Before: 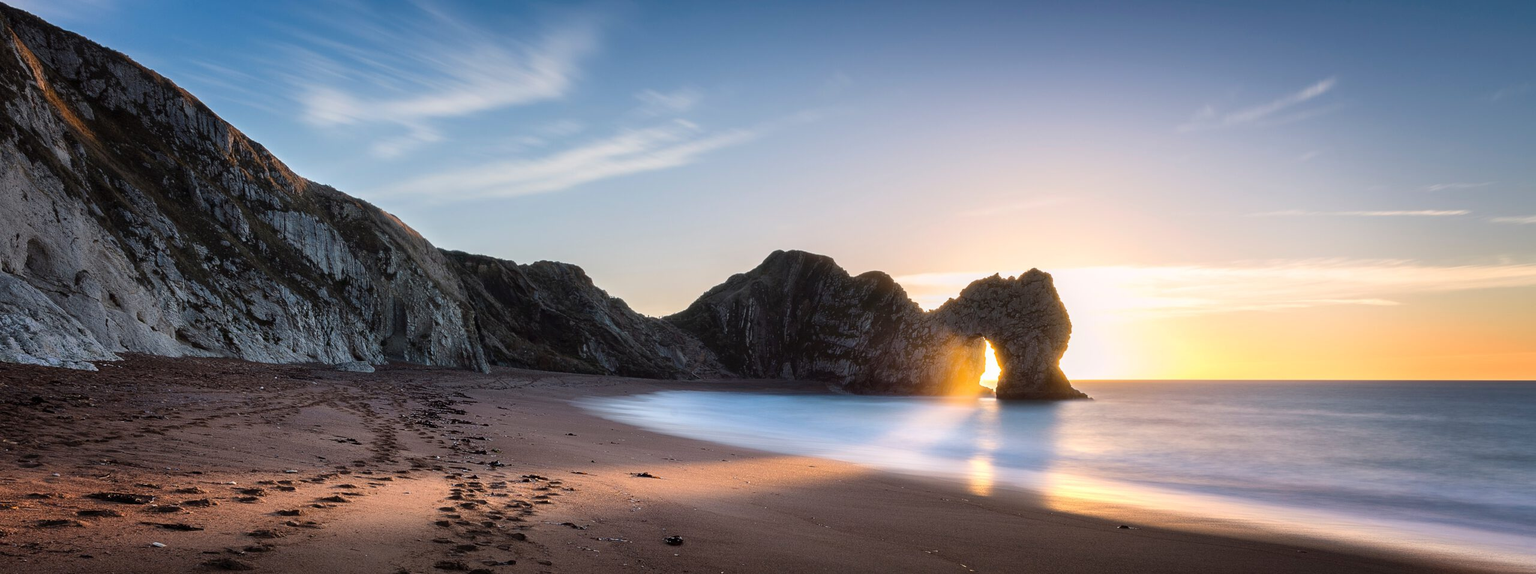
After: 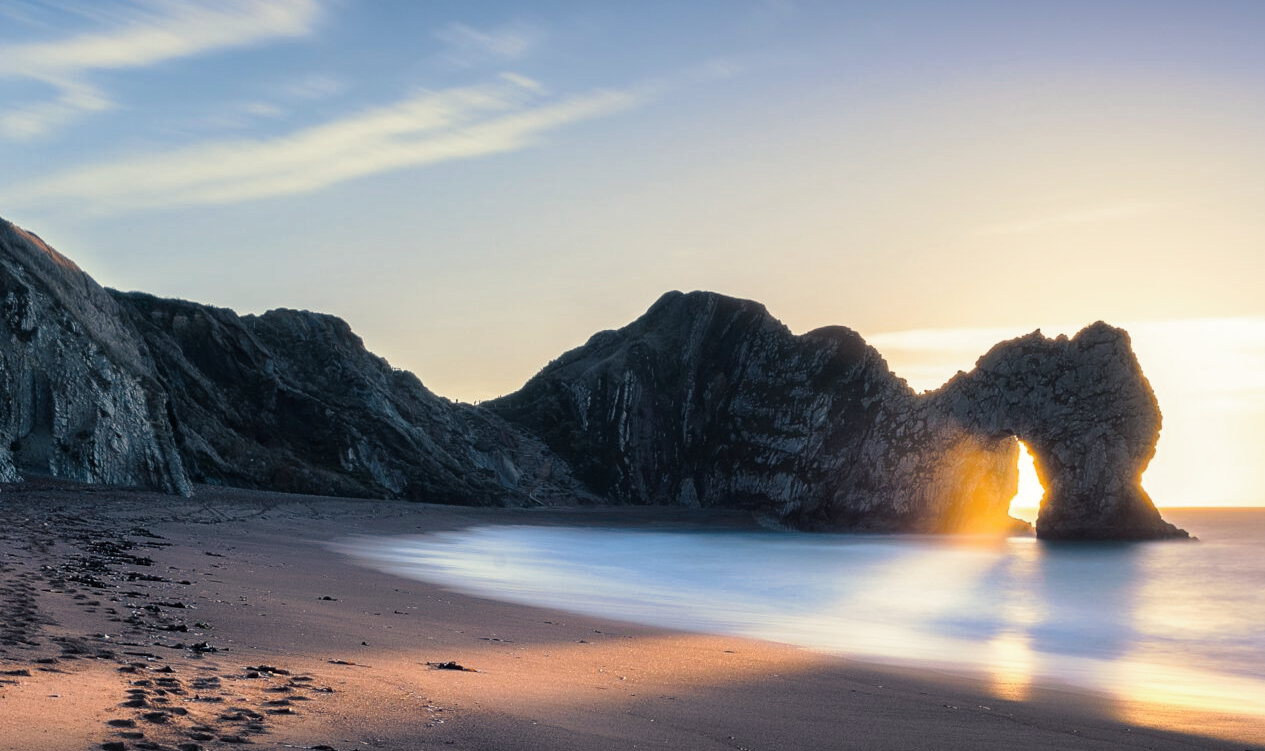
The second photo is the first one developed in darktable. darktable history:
crop and rotate: angle 0.02°, left 24.353%, top 13.219%, right 26.156%, bottom 8.224%
split-toning: shadows › hue 216°, shadows › saturation 1, highlights › hue 57.6°, balance -33.4
